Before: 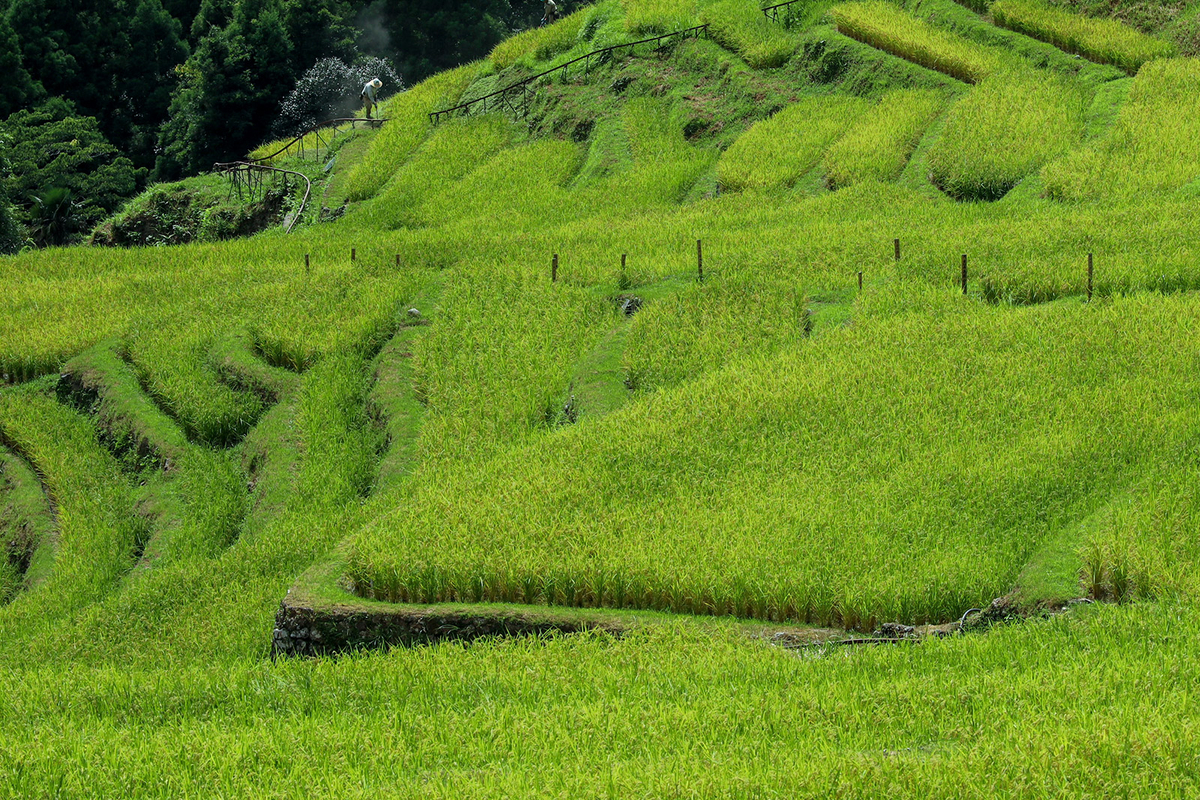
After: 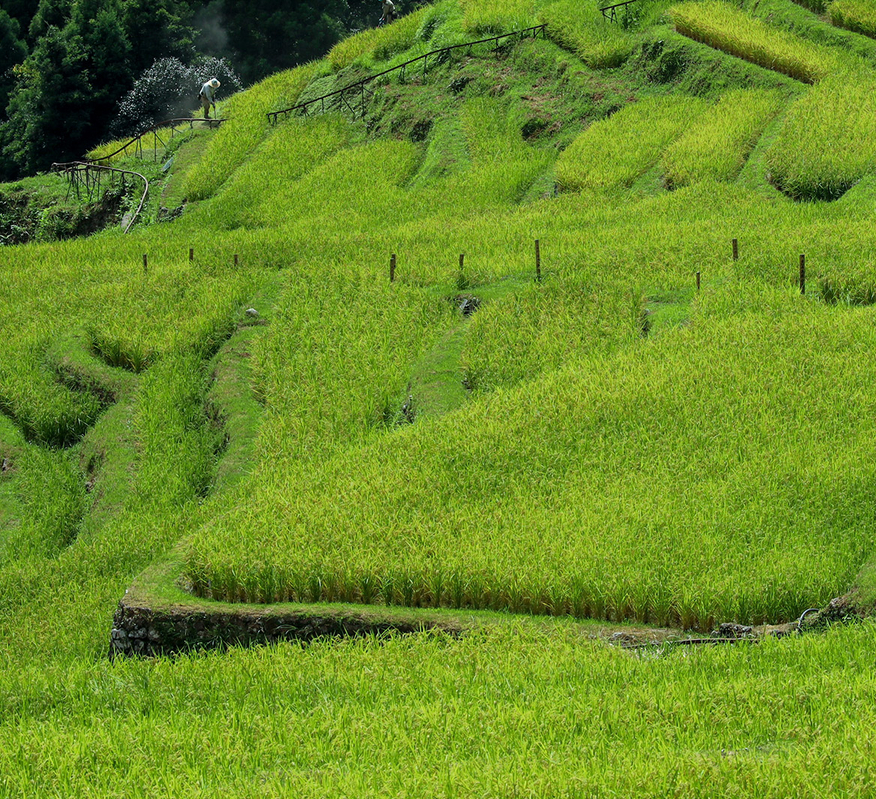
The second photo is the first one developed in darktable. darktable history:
tone equalizer: edges refinement/feathering 500, mask exposure compensation -1.57 EV, preserve details no
crop: left 13.582%, right 13.398%
